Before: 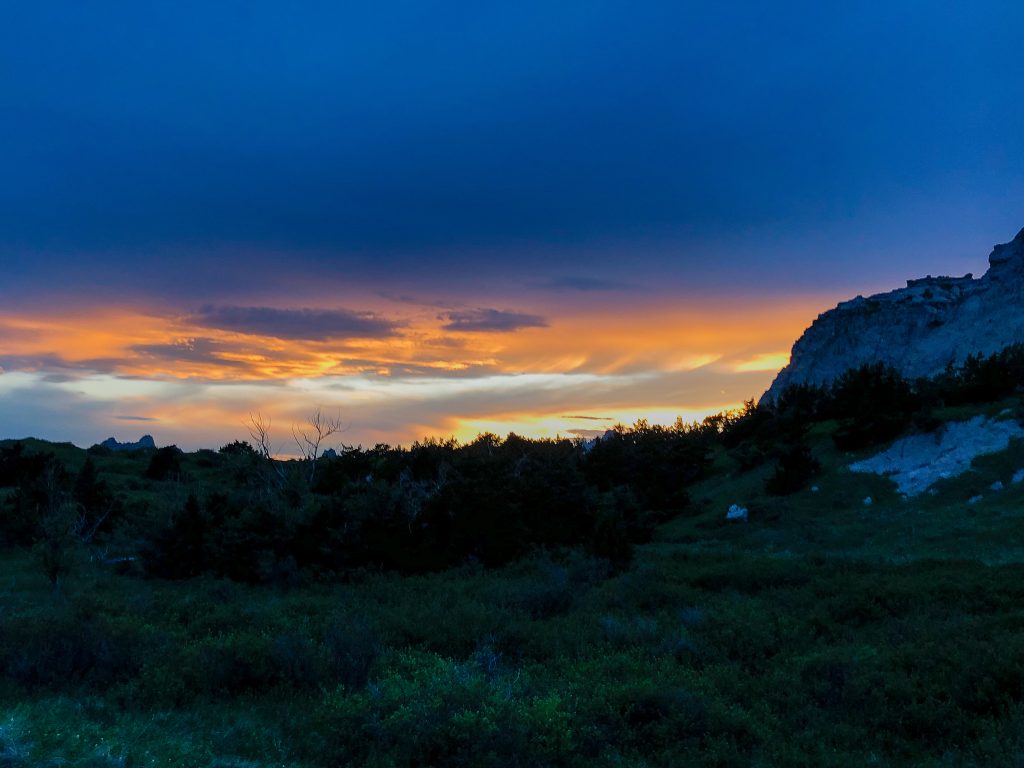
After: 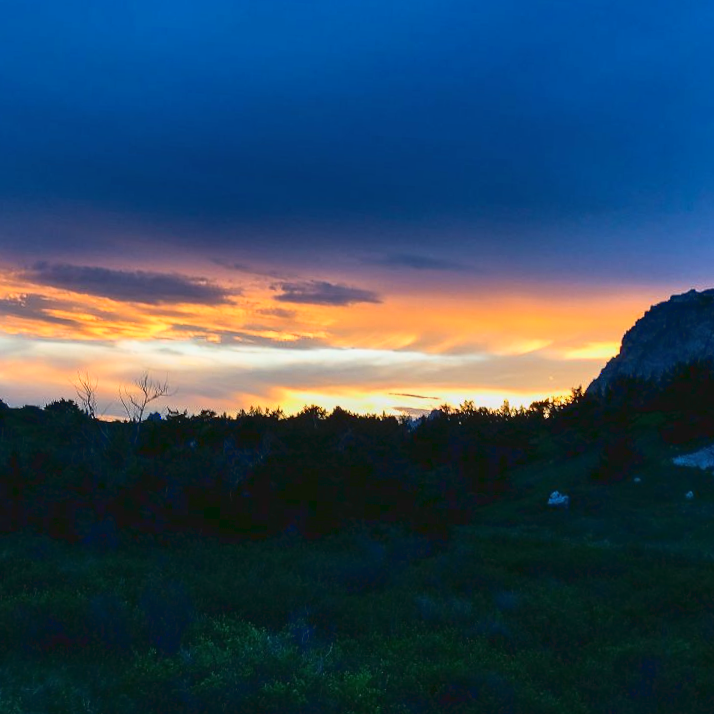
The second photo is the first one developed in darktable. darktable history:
tone curve: curves: ch0 [(0, 0.058) (0.198, 0.188) (0.512, 0.582) (0.625, 0.754) (0.81, 0.934) (1, 1)], color space Lab, linked channels, preserve colors none
crop and rotate: angle -3.27°, left 14.277%, top 0.028%, right 10.766%, bottom 0.028%
